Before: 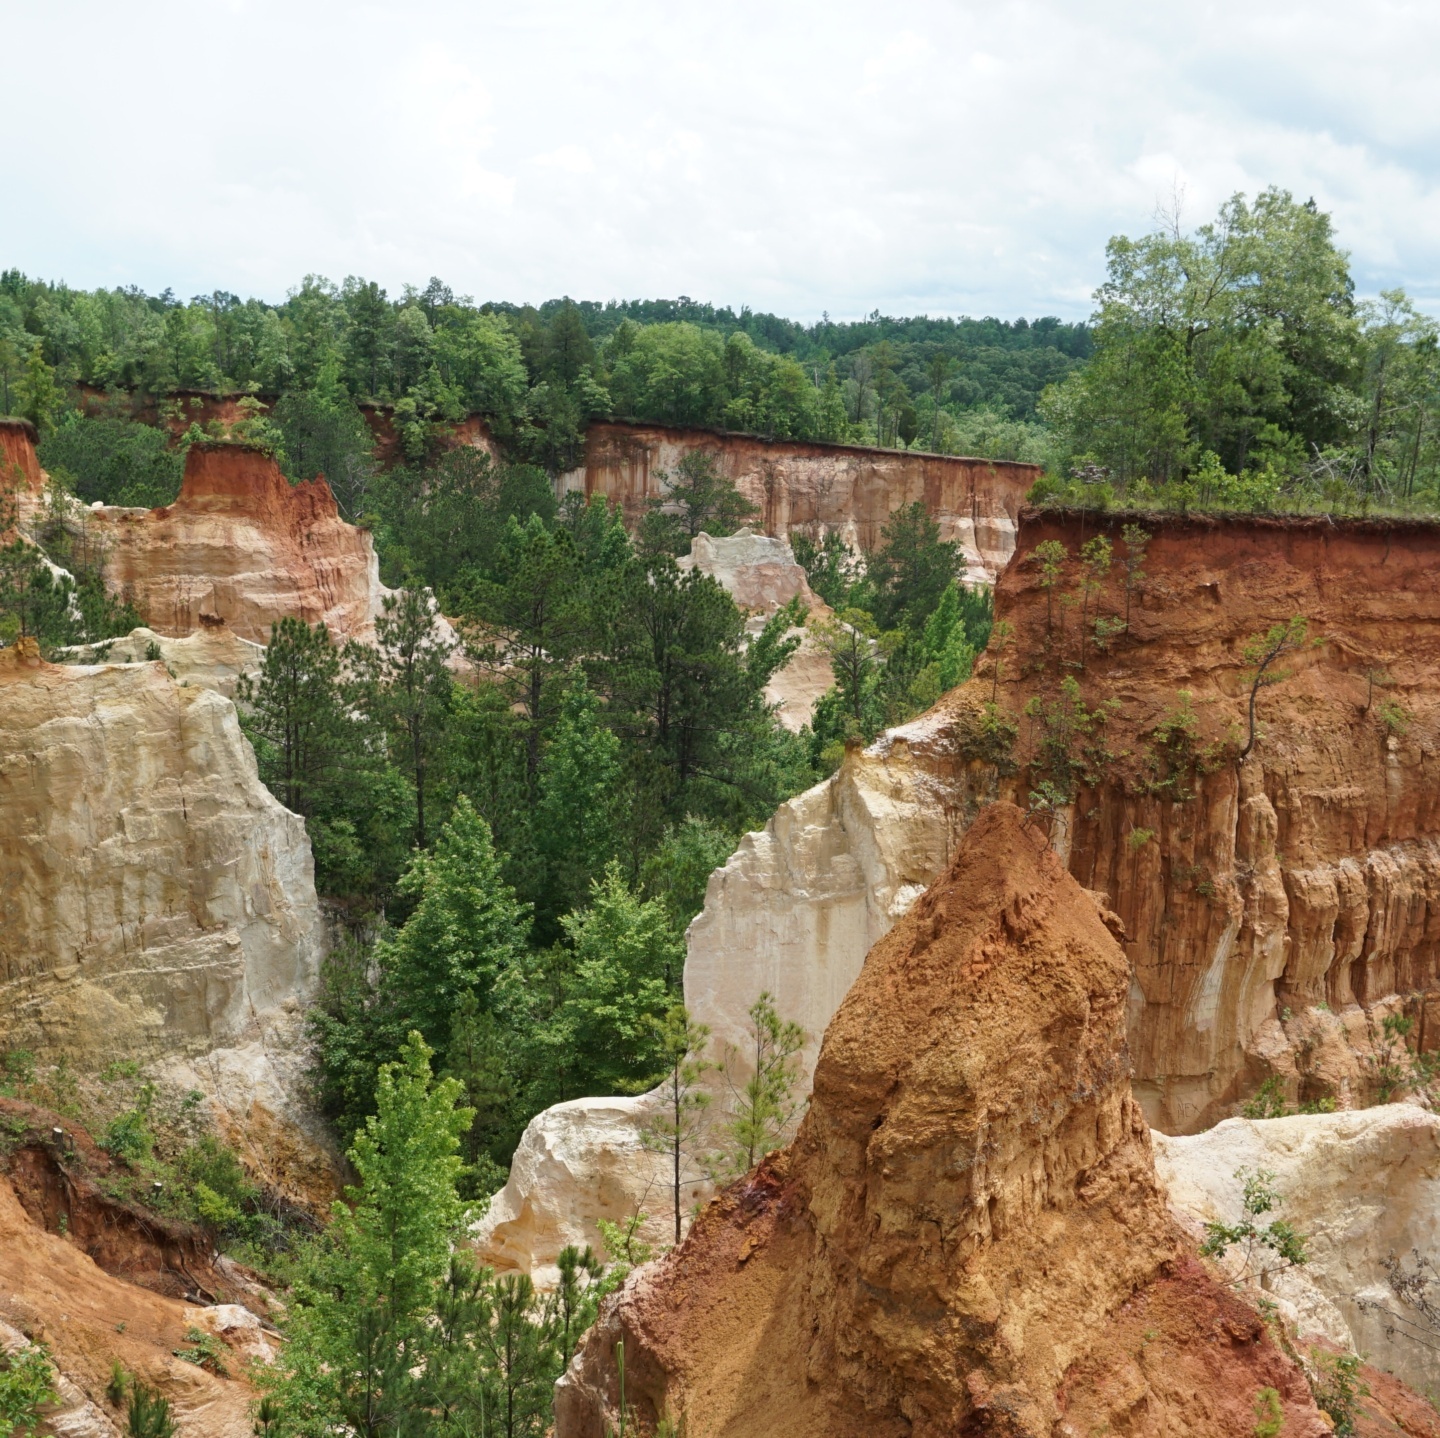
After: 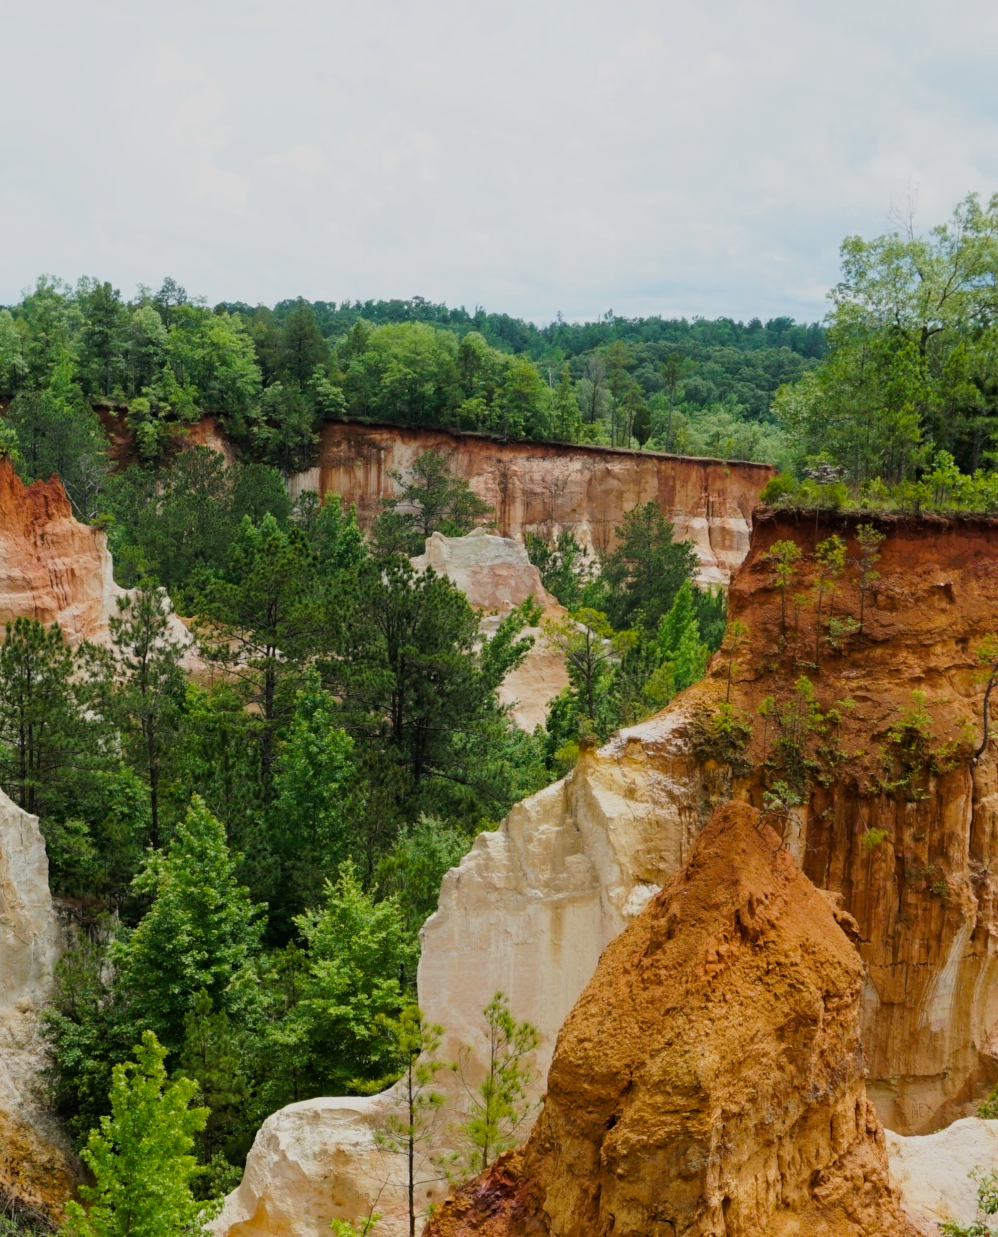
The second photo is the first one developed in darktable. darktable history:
crop: left 18.479%, right 12.2%, bottom 13.971%
color balance rgb: perceptual saturation grading › global saturation 25%, global vibrance 20%
filmic rgb: black relative exposure -7.65 EV, white relative exposure 4.56 EV, hardness 3.61, contrast 1.05
